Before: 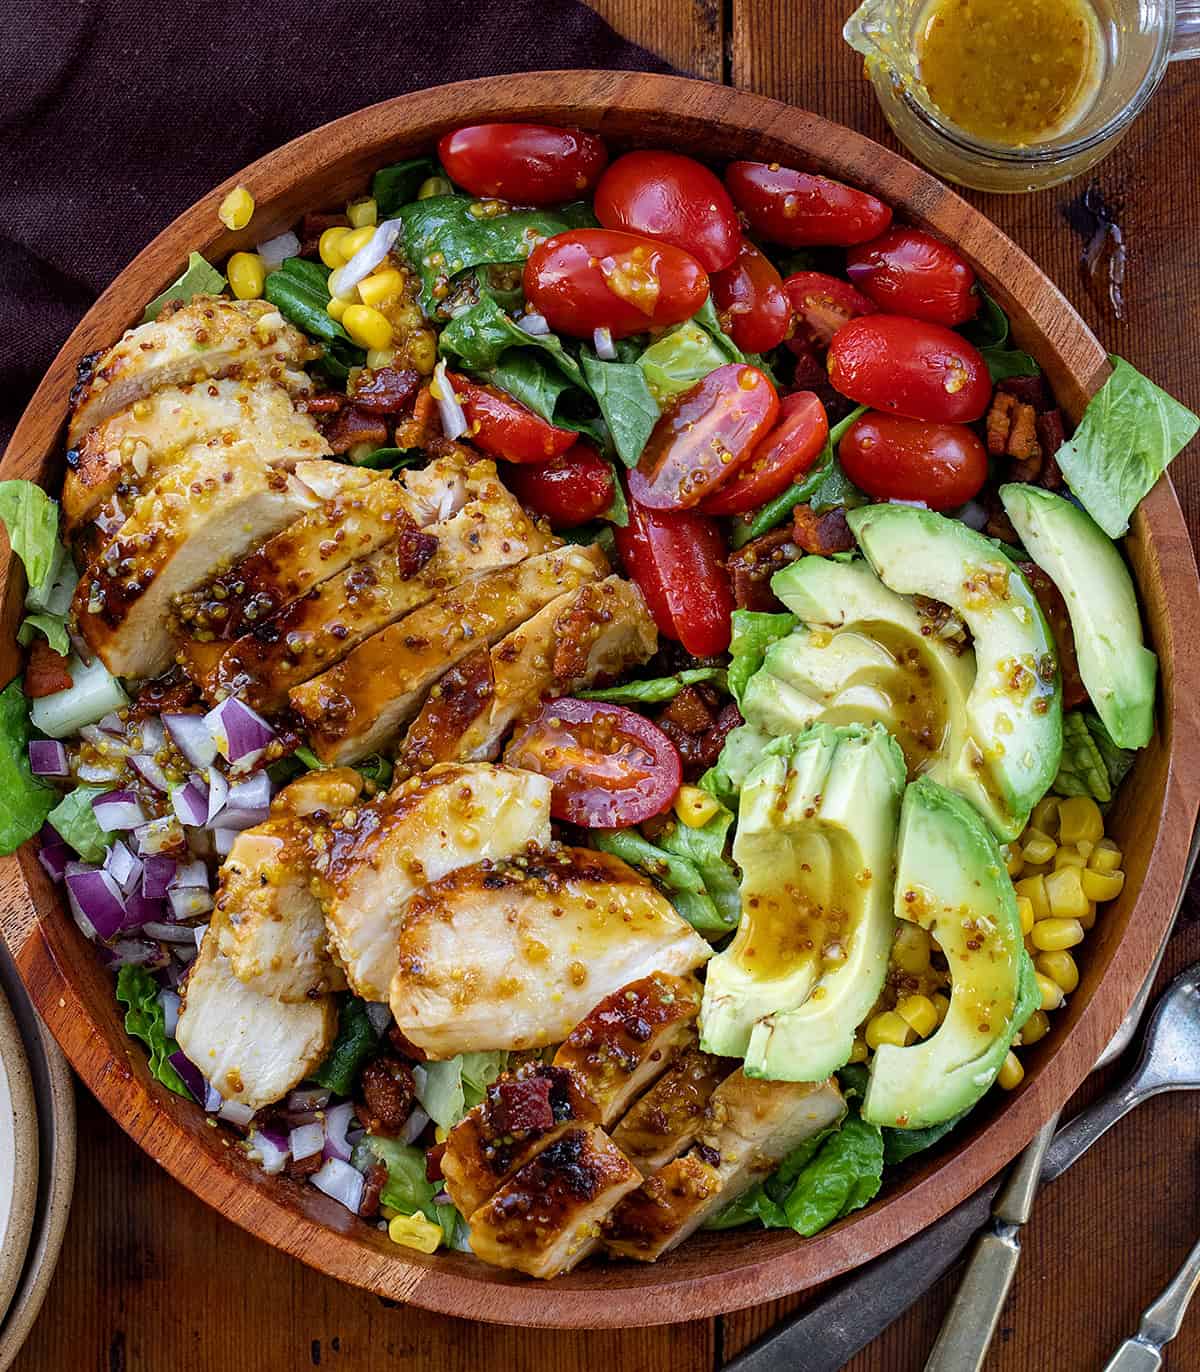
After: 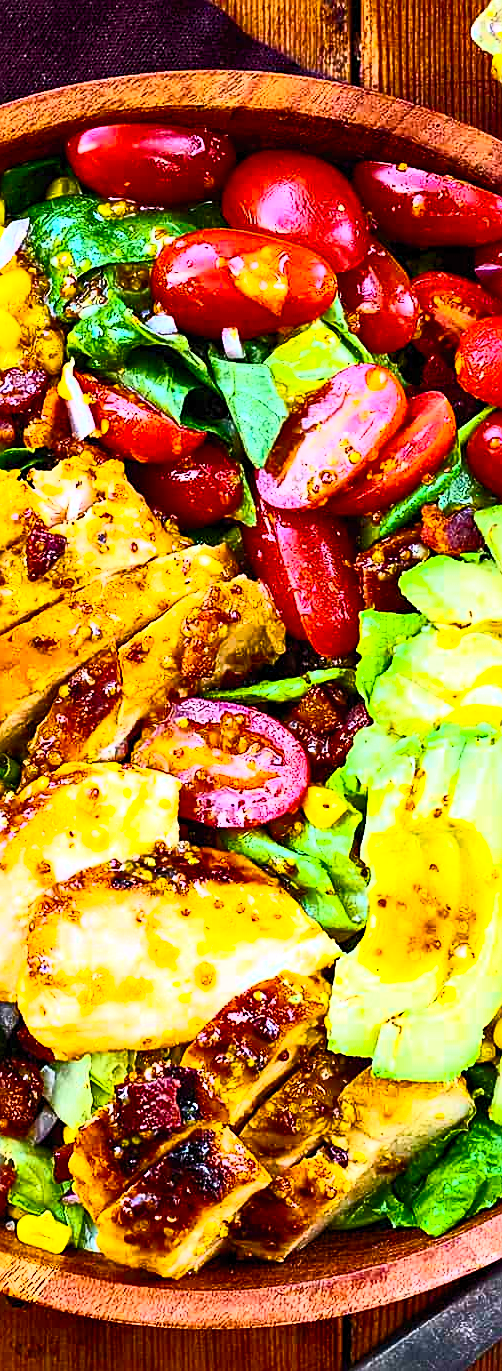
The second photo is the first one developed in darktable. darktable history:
sharpen: on, module defaults
crop: left 31.024%, right 27.081%
exposure: black level correction 0.001, exposure 0.499 EV, compensate highlight preservation false
color balance rgb: shadows lift › chroma 0.705%, shadows lift › hue 114.45°, perceptual saturation grading › global saturation 15.099%, global vibrance 44.328%
contrast brightness saturation: contrast 0.601, brightness 0.355, saturation 0.136
